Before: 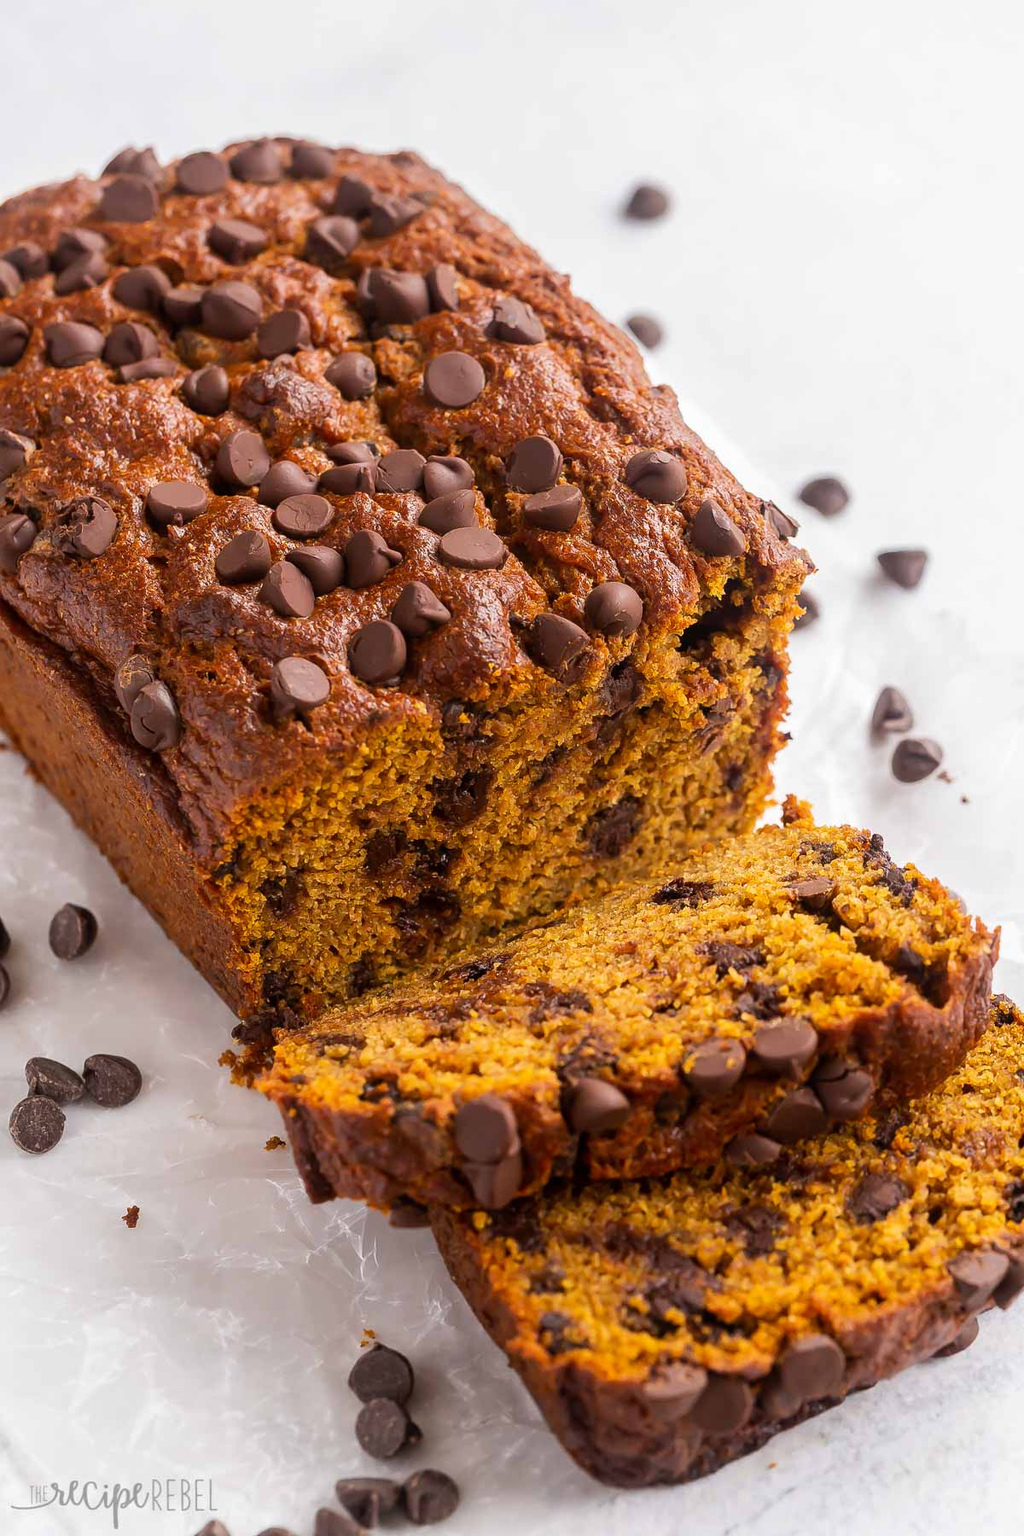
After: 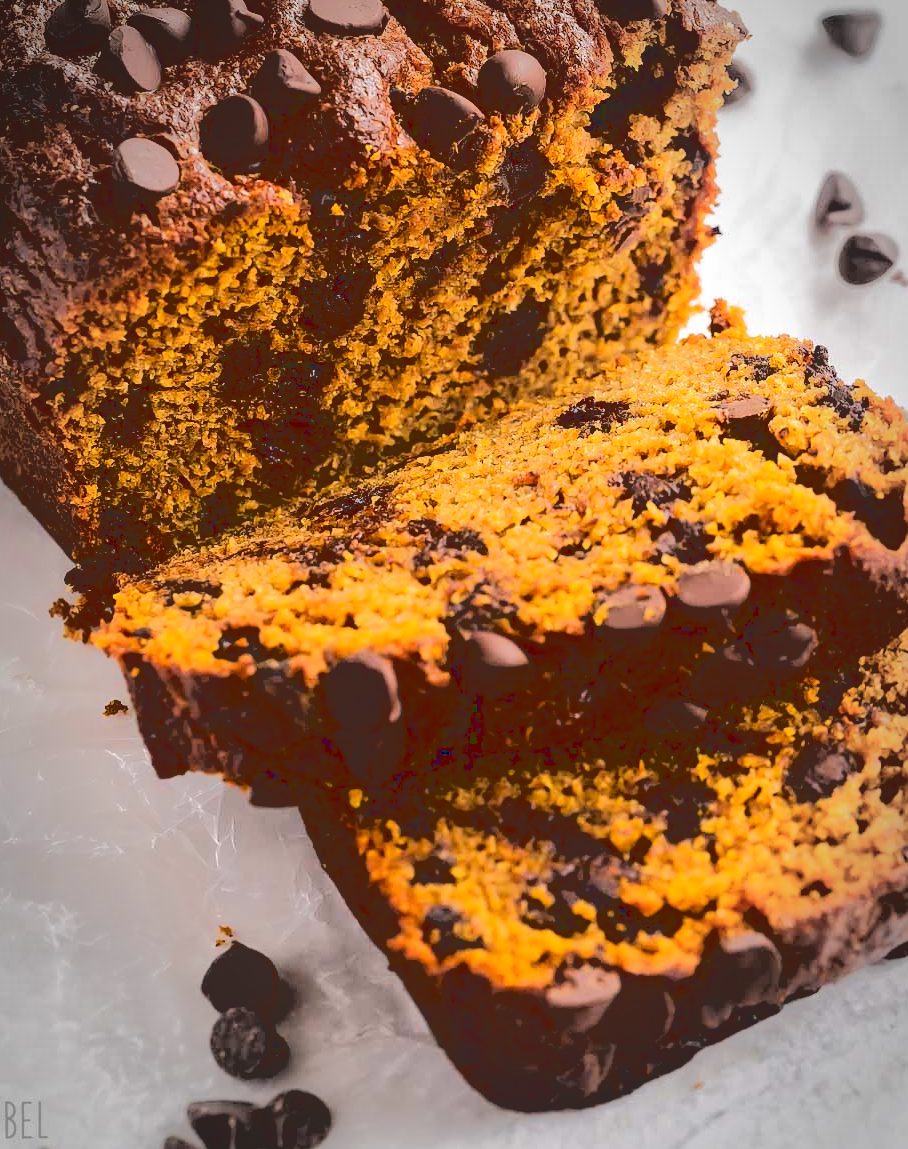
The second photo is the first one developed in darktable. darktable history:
vignetting: automatic ratio true
base curve: curves: ch0 [(0.065, 0.026) (0.236, 0.358) (0.53, 0.546) (0.777, 0.841) (0.924, 0.992)], preserve colors average RGB
crop and rotate: left 17.299%, top 35.115%, right 7.015%, bottom 1.024%
